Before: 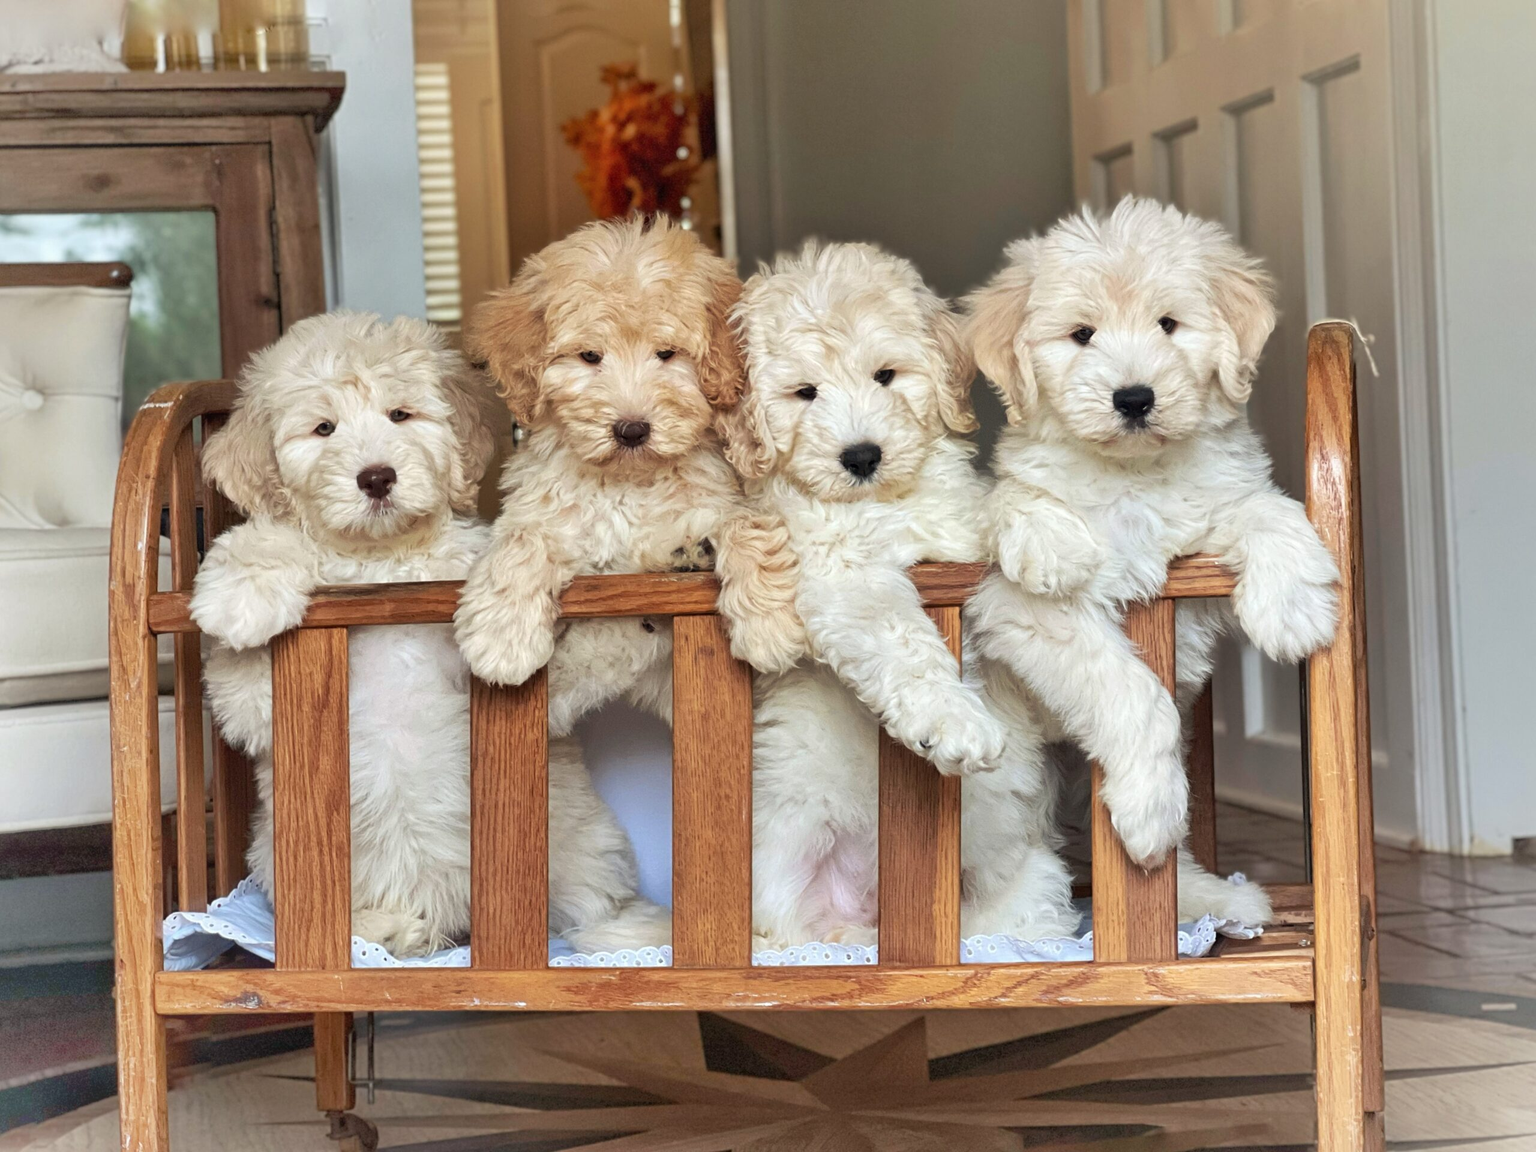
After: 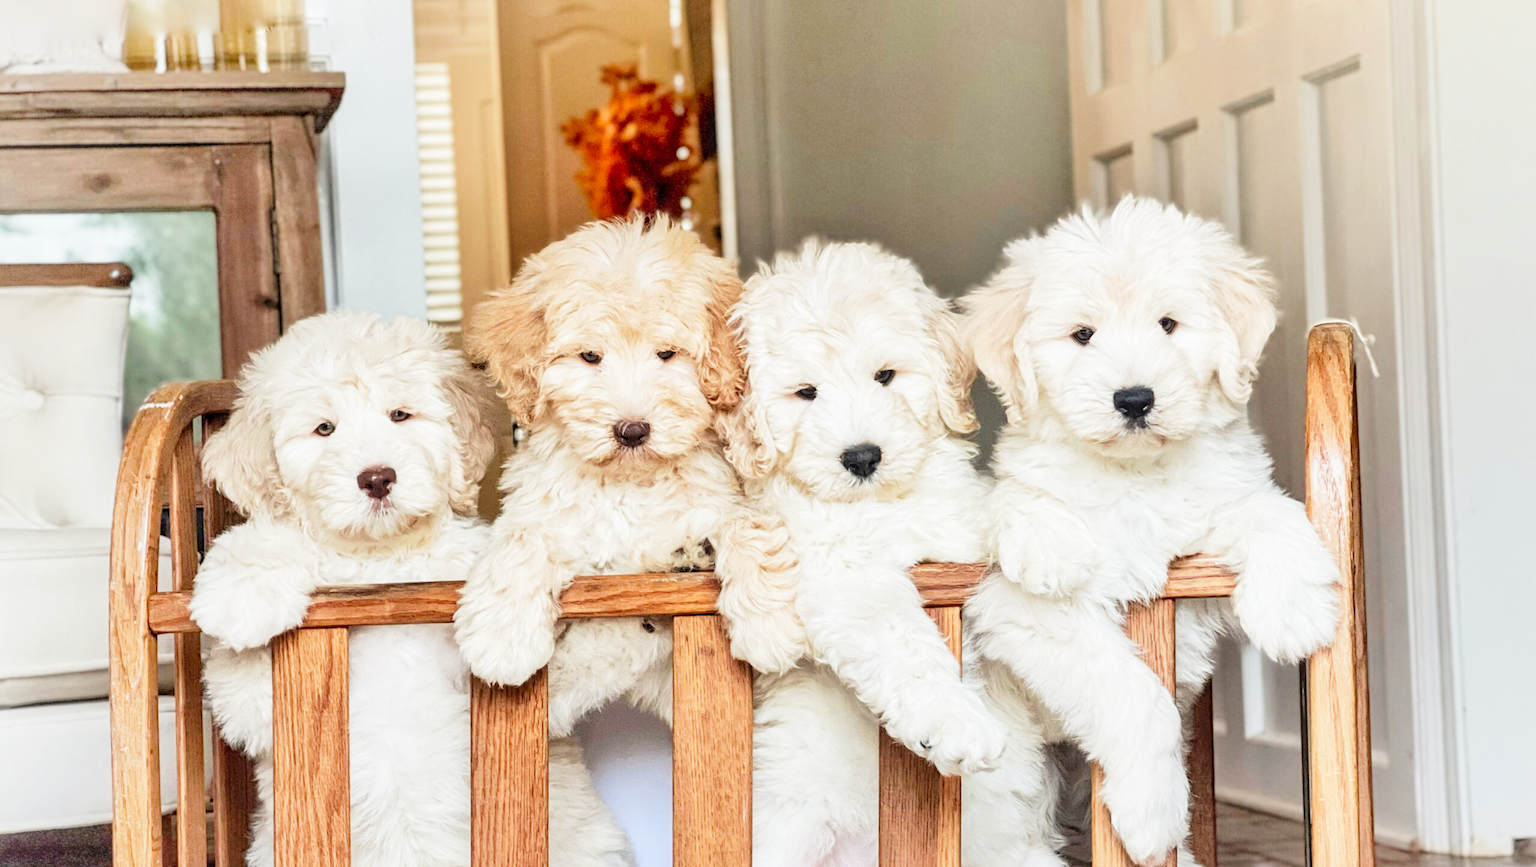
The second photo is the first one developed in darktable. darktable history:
crop: bottom 24.697%
filmic rgb: black relative exposure -8.34 EV, white relative exposure 4.66 EV, threshold 3.06 EV, hardness 3.82, add noise in highlights 0, preserve chrominance no, color science v3 (2019), use custom middle-gray values true, contrast in highlights soft, enable highlight reconstruction true
exposure: black level correction 0, exposure 0.893 EV, compensate highlight preservation false
contrast brightness saturation: contrast 0.205, brightness 0.162, saturation 0.221
local contrast: on, module defaults
